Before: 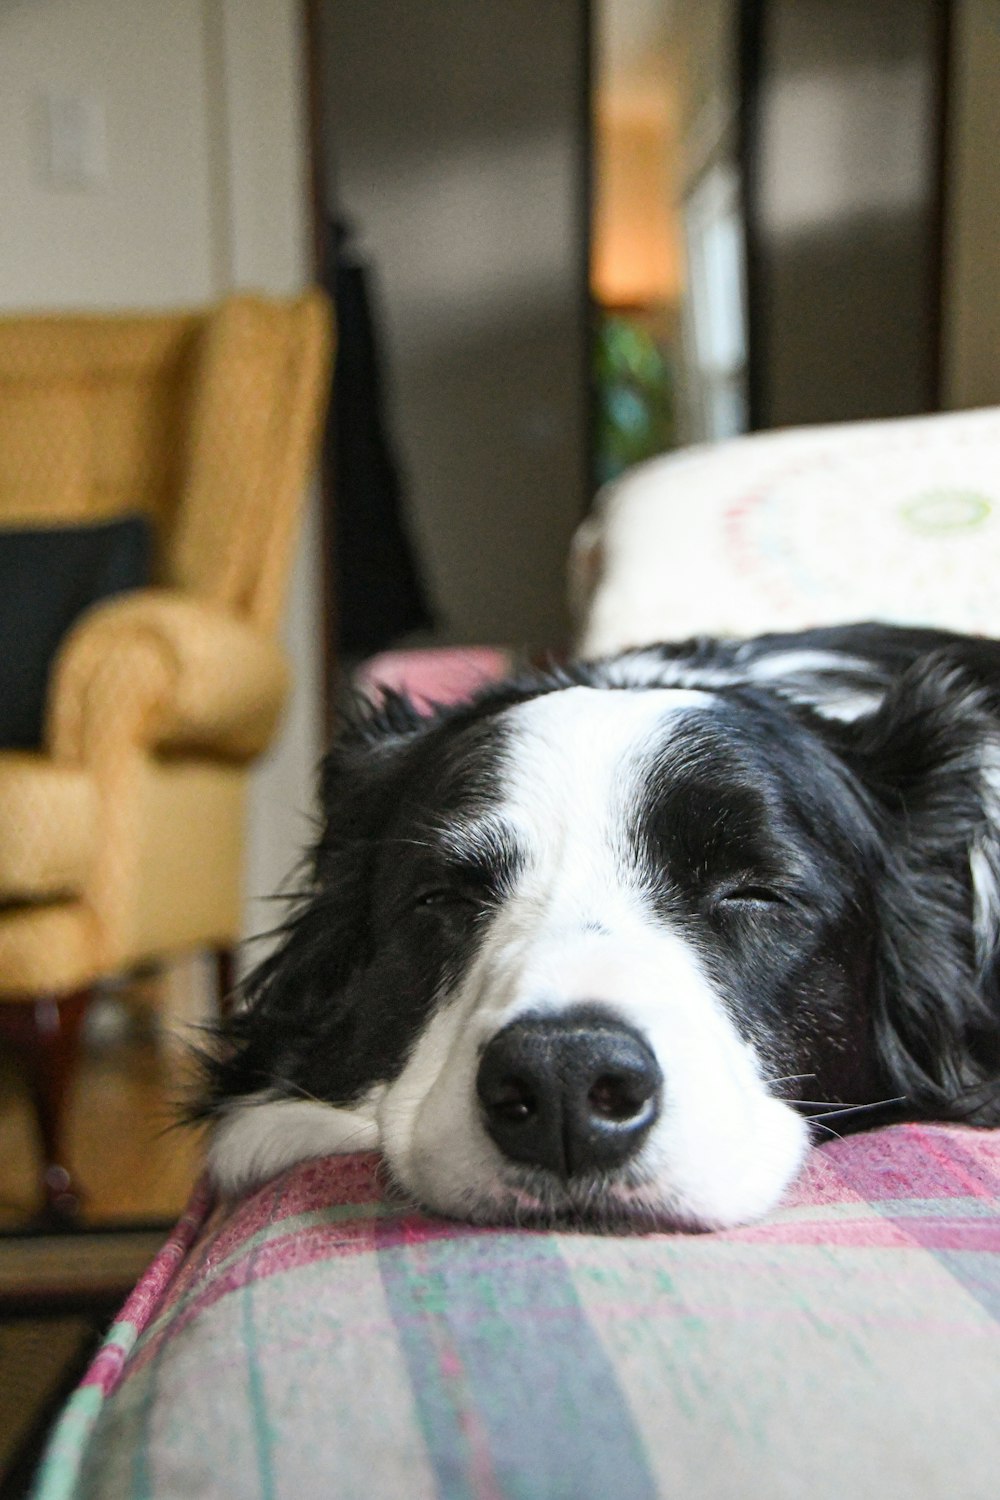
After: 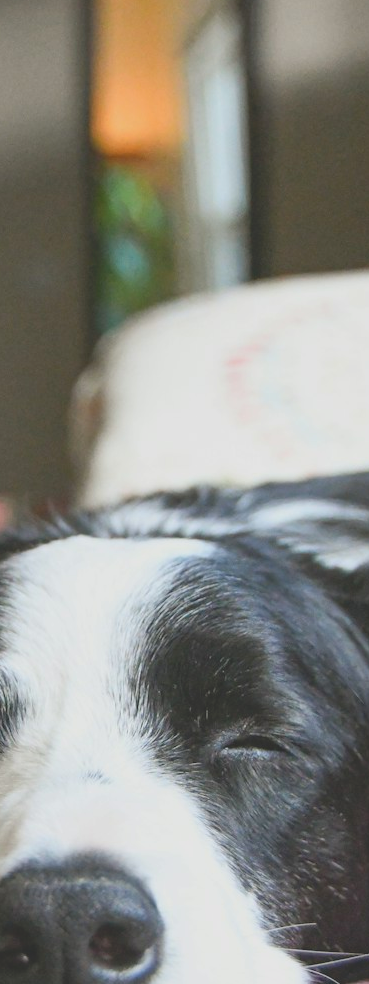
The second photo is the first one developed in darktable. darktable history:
crop and rotate: left 49.936%, top 10.094%, right 13.136%, bottom 24.256%
tone curve: curves: ch0 [(0, 0.172) (1, 0.91)], color space Lab, independent channels, preserve colors none
